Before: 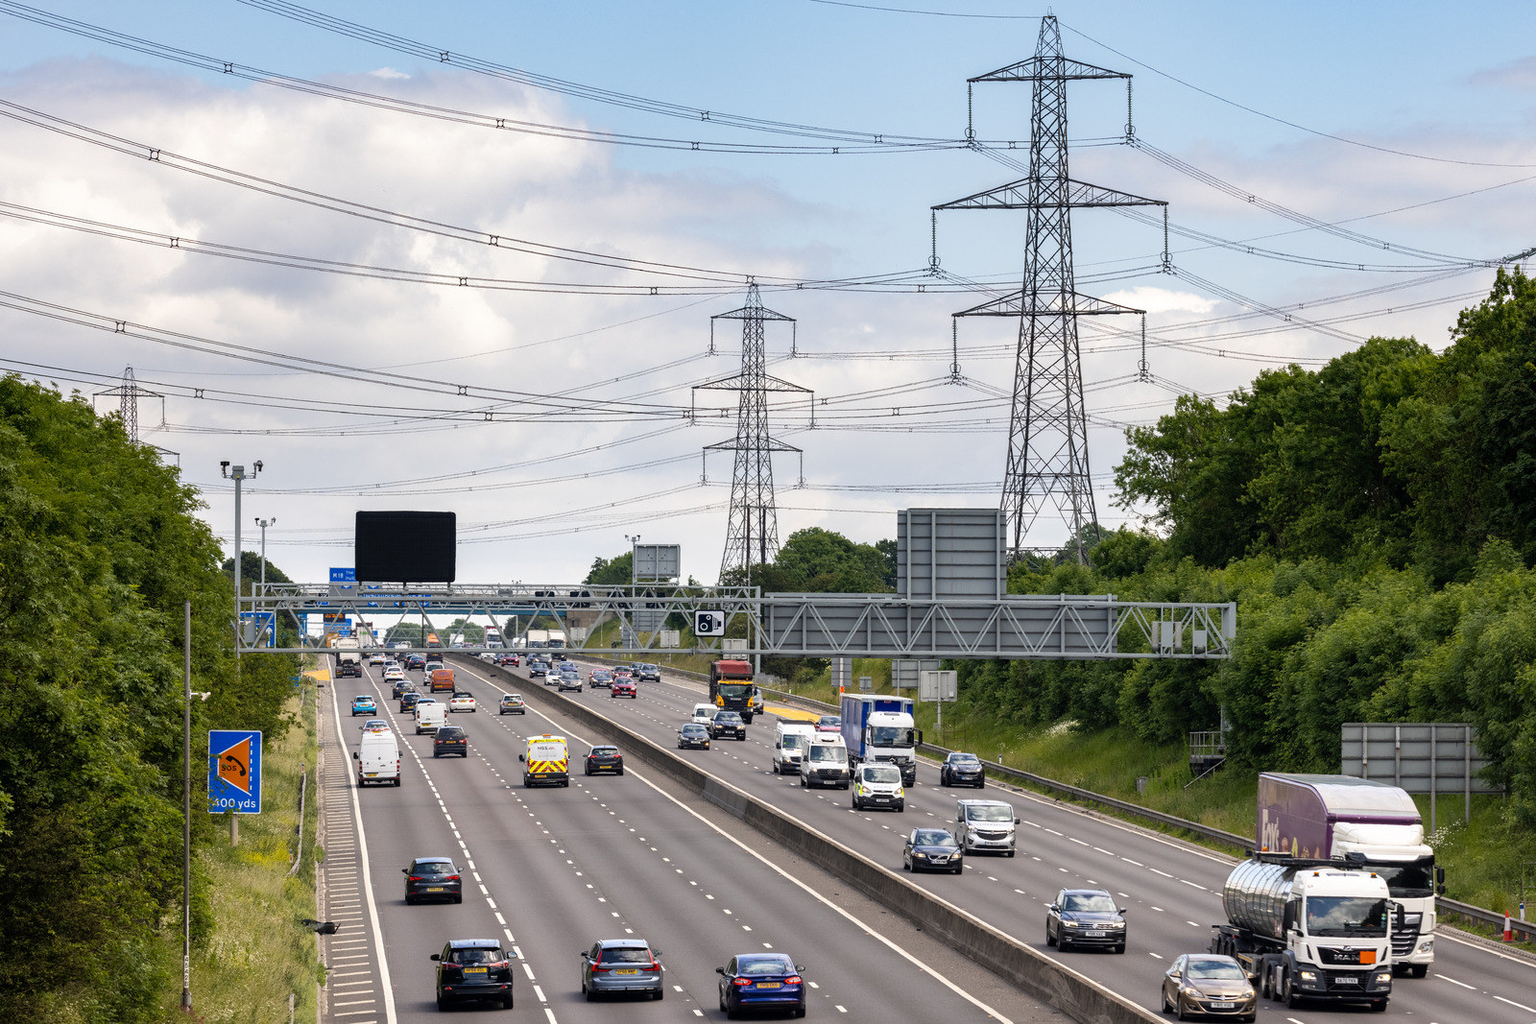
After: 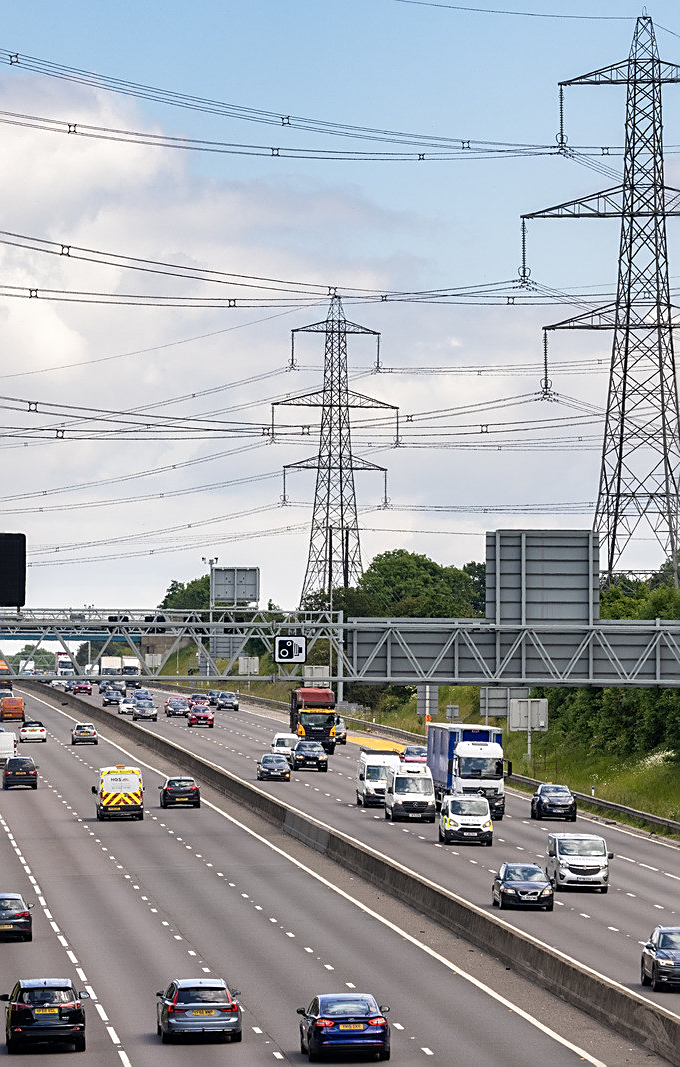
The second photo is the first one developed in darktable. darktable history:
crop: left 28.108%, right 29.349%
sharpen: on, module defaults
